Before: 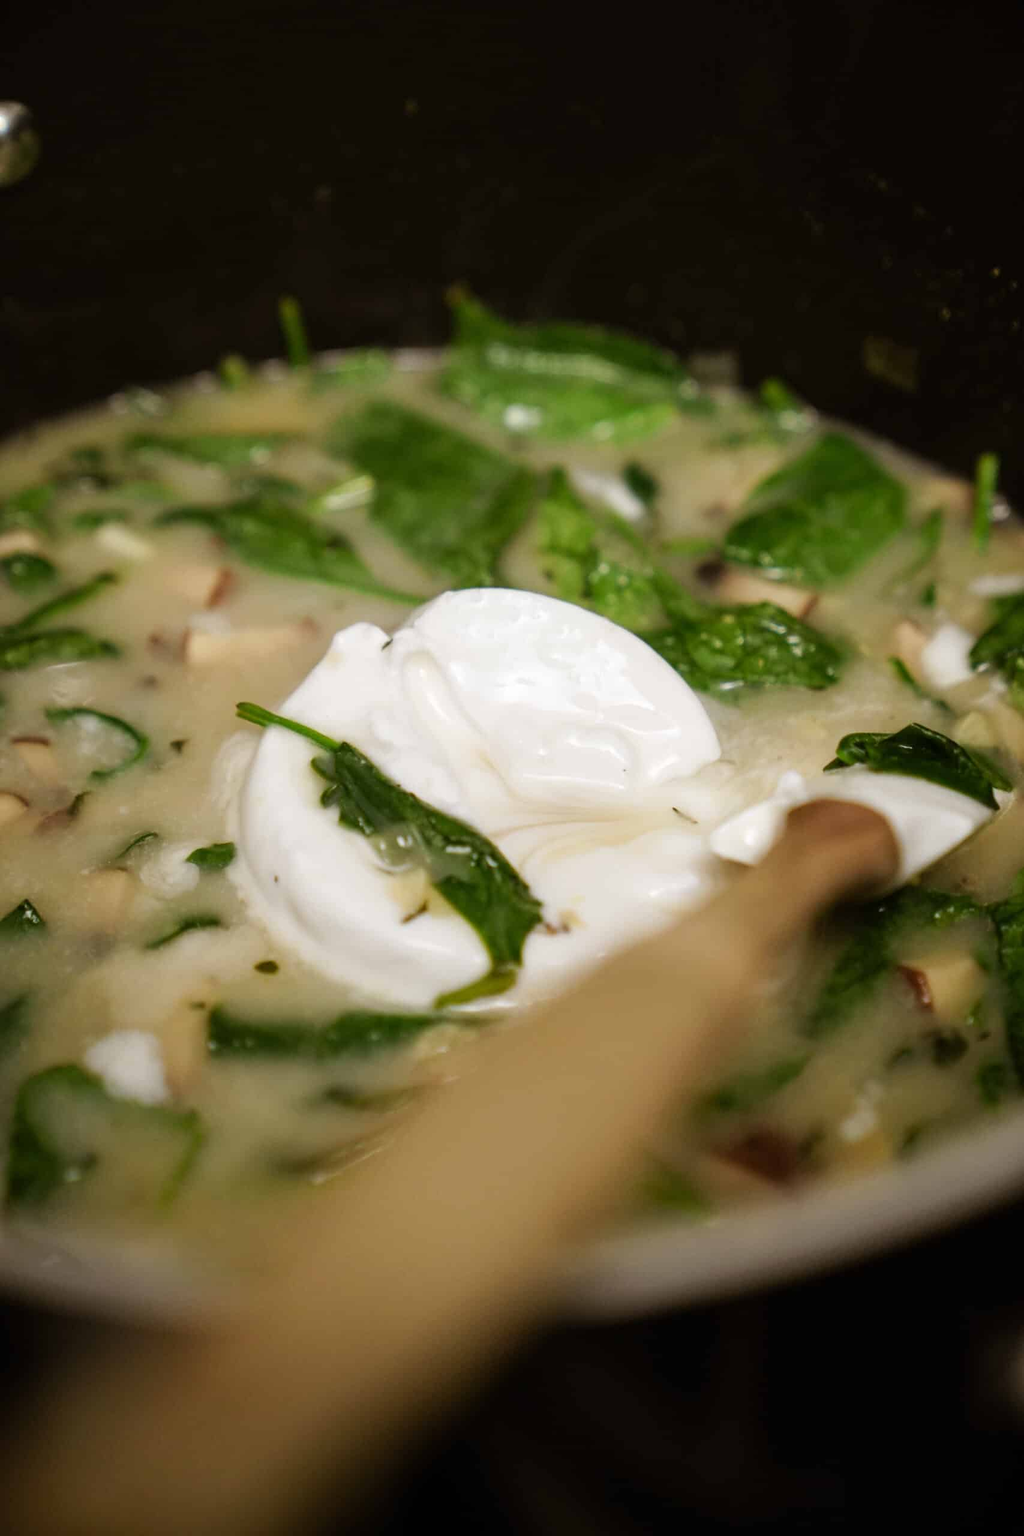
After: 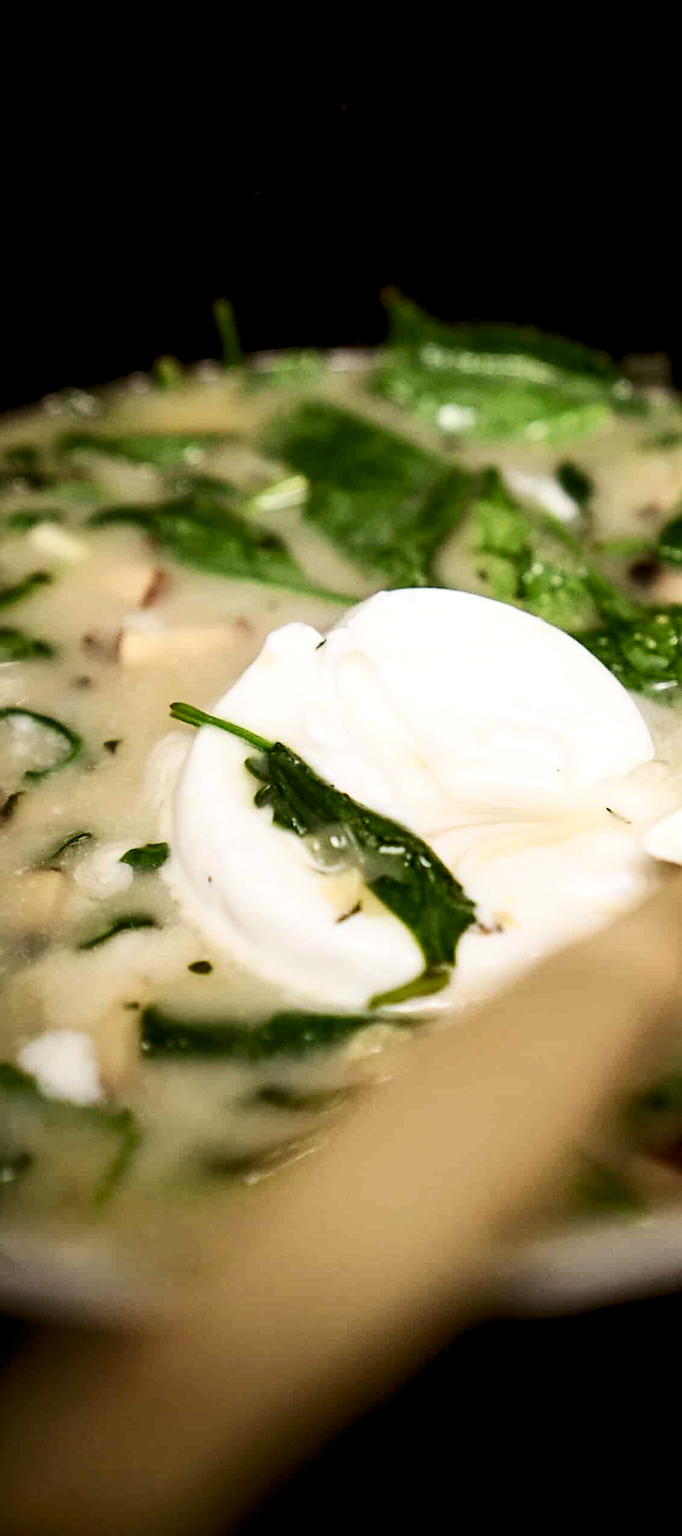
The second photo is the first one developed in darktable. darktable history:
white balance: emerald 1
rgb levels: levels [[0.01, 0.419, 0.839], [0, 0.5, 1], [0, 0.5, 1]]
contrast brightness saturation: contrast 0.28
sharpen: on, module defaults
crop and rotate: left 6.617%, right 26.717%
